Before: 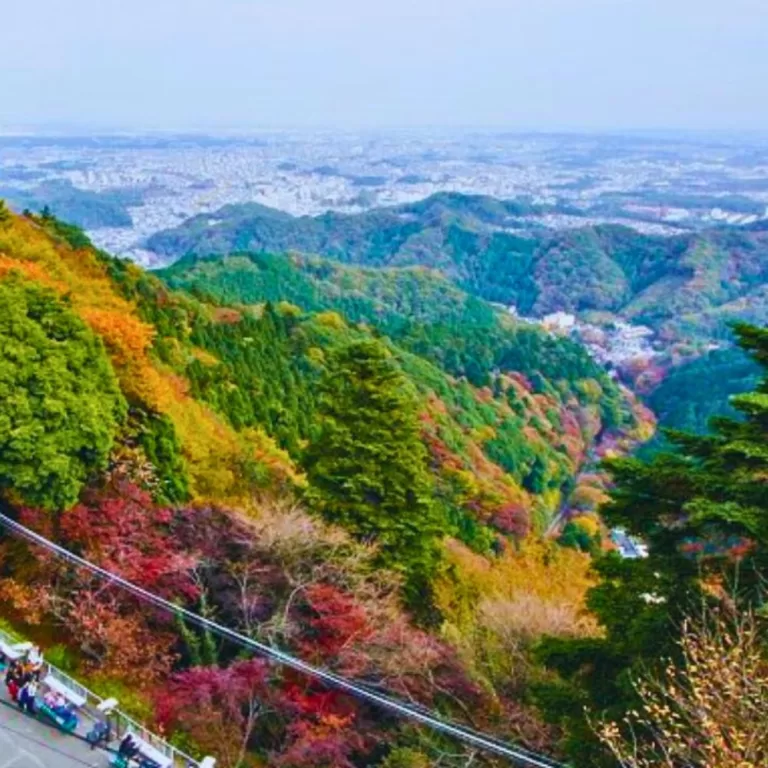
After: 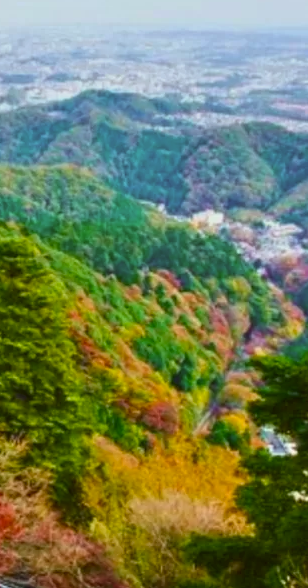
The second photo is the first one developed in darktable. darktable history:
color correction: highlights a* -1.43, highlights b* 10.12, shadows a* 0.395, shadows b* 19.35
crop: left 45.721%, top 13.393%, right 14.118%, bottom 10.01%
